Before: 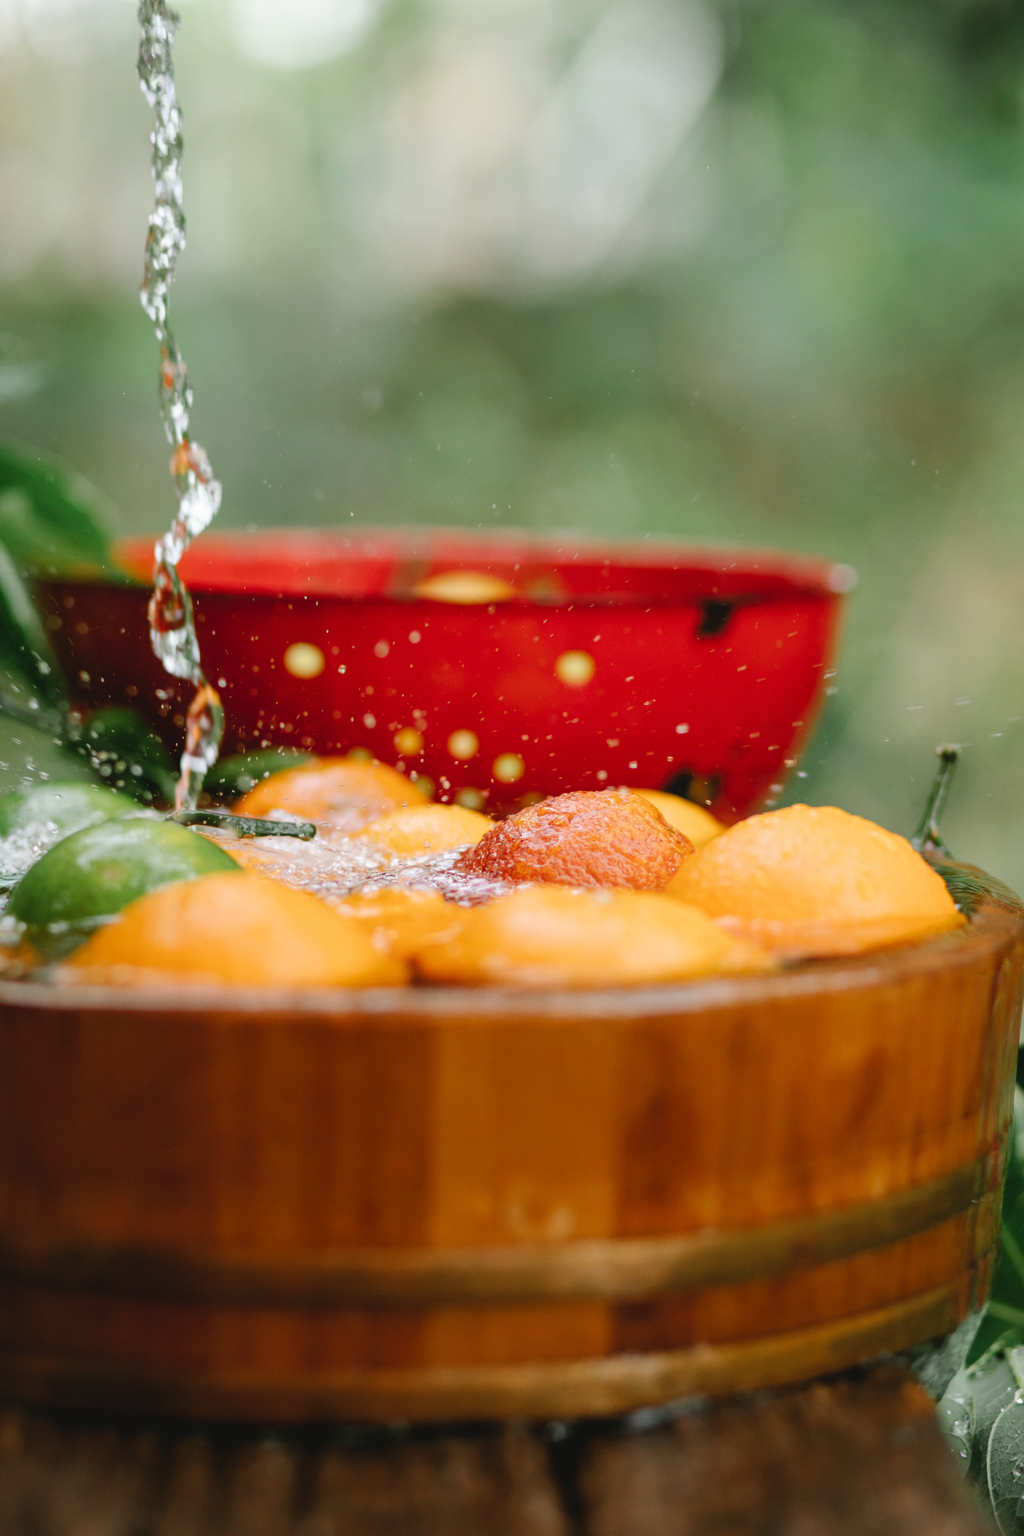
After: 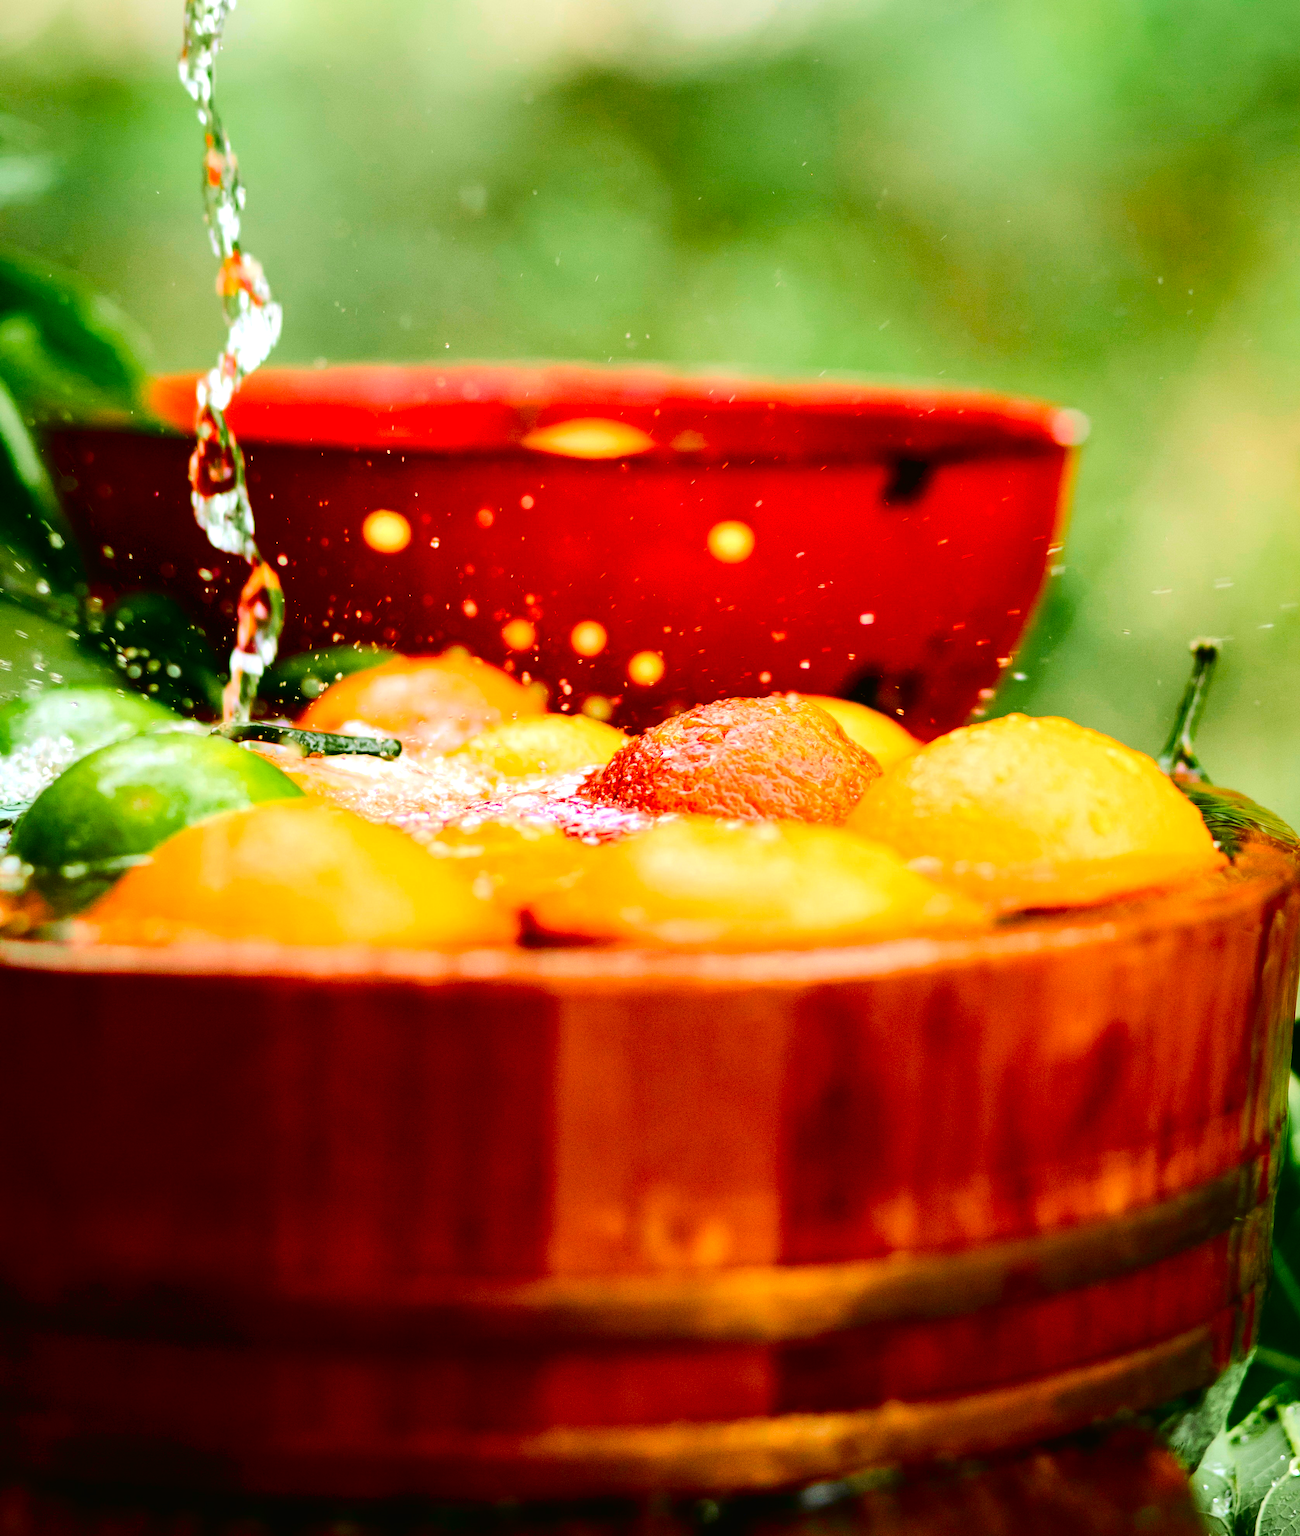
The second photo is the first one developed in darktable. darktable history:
crop and rotate: top 15.774%, bottom 5.506%
color balance rgb: global offset › luminance -0.37%, perceptual saturation grading › highlights -17.77%, perceptual saturation grading › mid-tones 33.1%, perceptual saturation grading › shadows 50.52%, perceptual brilliance grading › highlights 20%, perceptual brilliance grading › mid-tones 20%, perceptual brilliance grading › shadows -20%, global vibrance 50%
tone curve: curves: ch0 [(0, 0.01) (0.133, 0.057) (0.338, 0.327) (0.494, 0.55) (0.726, 0.807) (1, 1)]; ch1 [(0, 0) (0.346, 0.324) (0.45, 0.431) (0.5, 0.5) (0.522, 0.517) (0.543, 0.578) (1, 1)]; ch2 [(0, 0) (0.44, 0.424) (0.501, 0.499) (0.564, 0.611) (0.622, 0.667) (0.707, 0.746) (1, 1)], color space Lab, independent channels, preserve colors none
